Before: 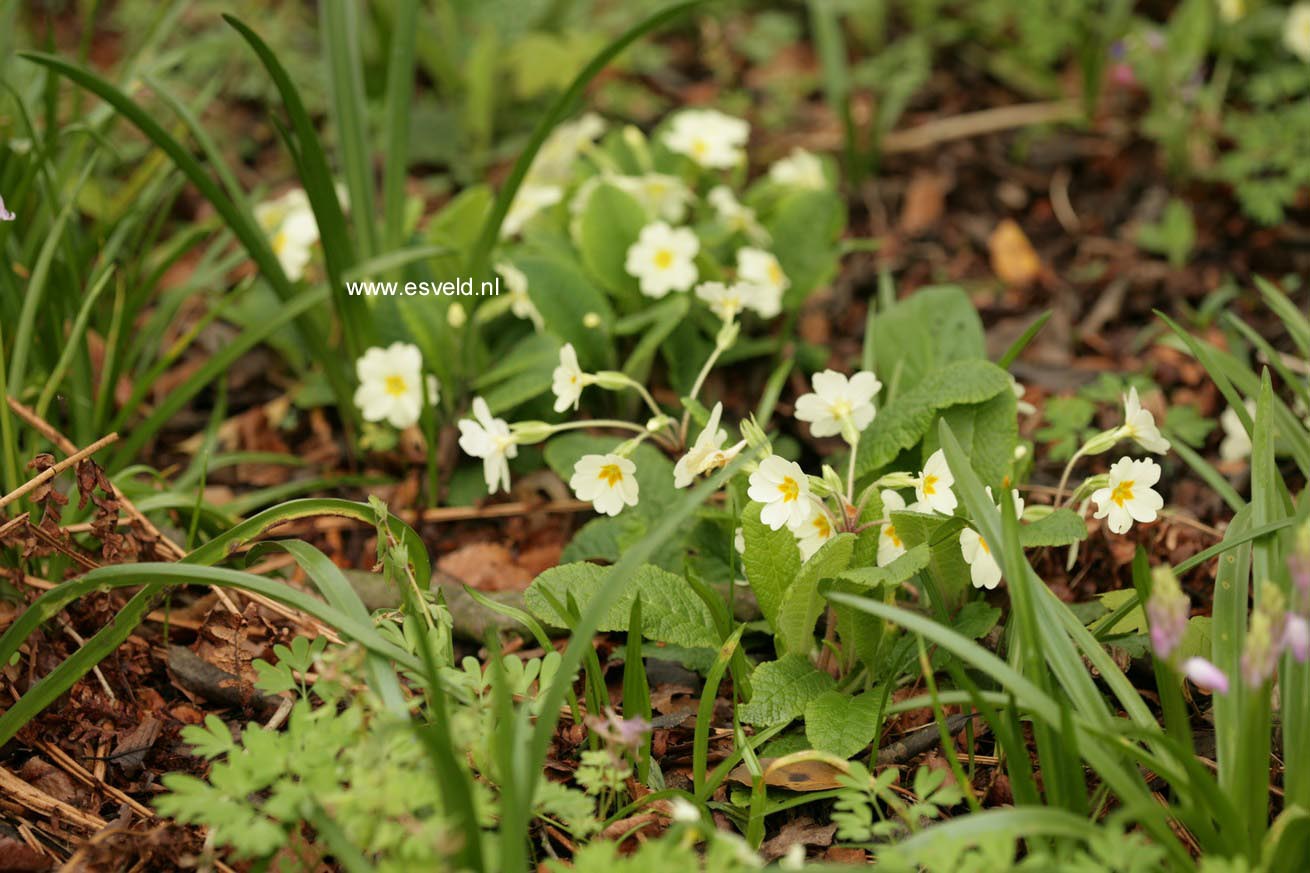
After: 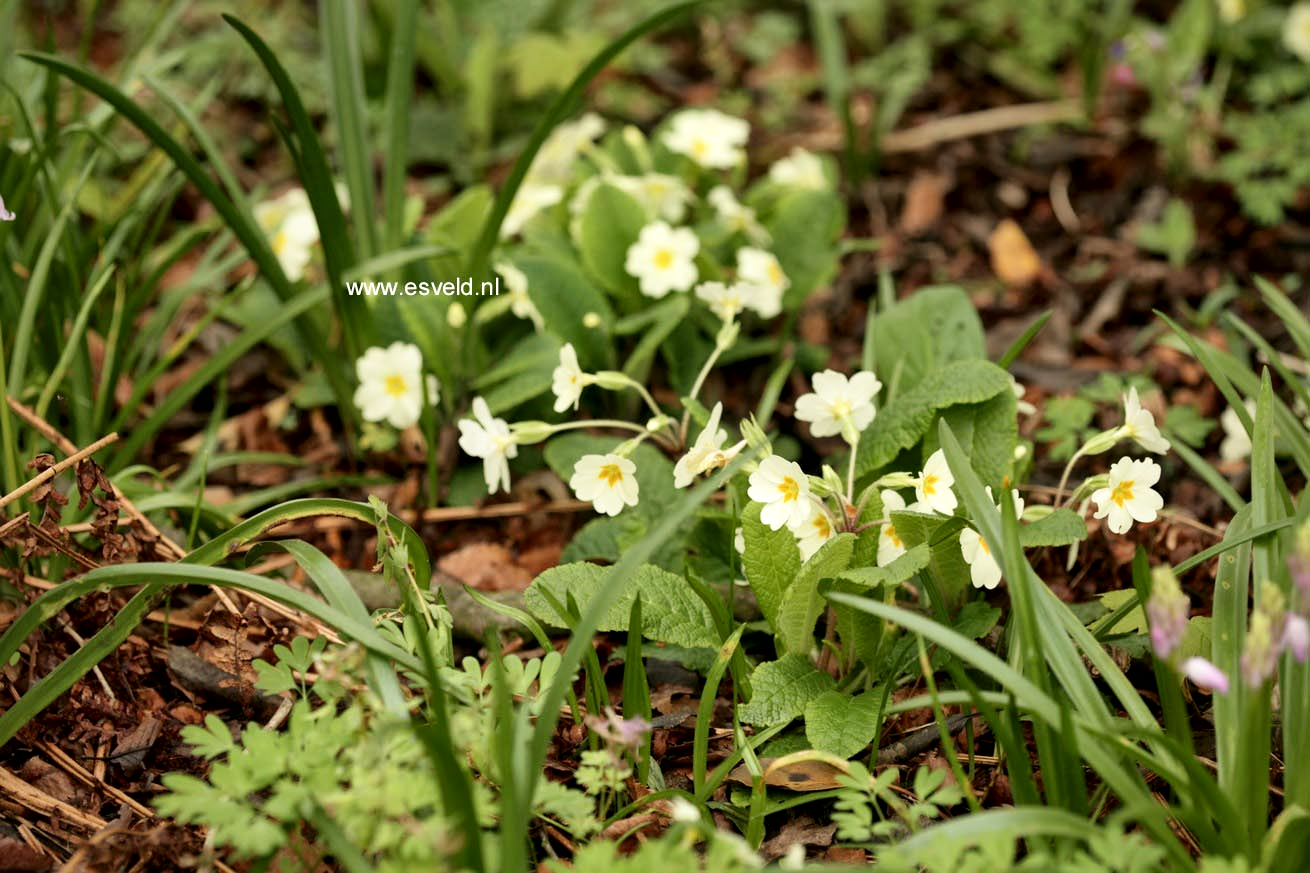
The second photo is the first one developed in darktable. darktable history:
contrast brightness saturation: contrast 0.05
local contrast: mode bilateral grid, contrast 20, coarseness 50, detail 171%, midtone range 0.2
